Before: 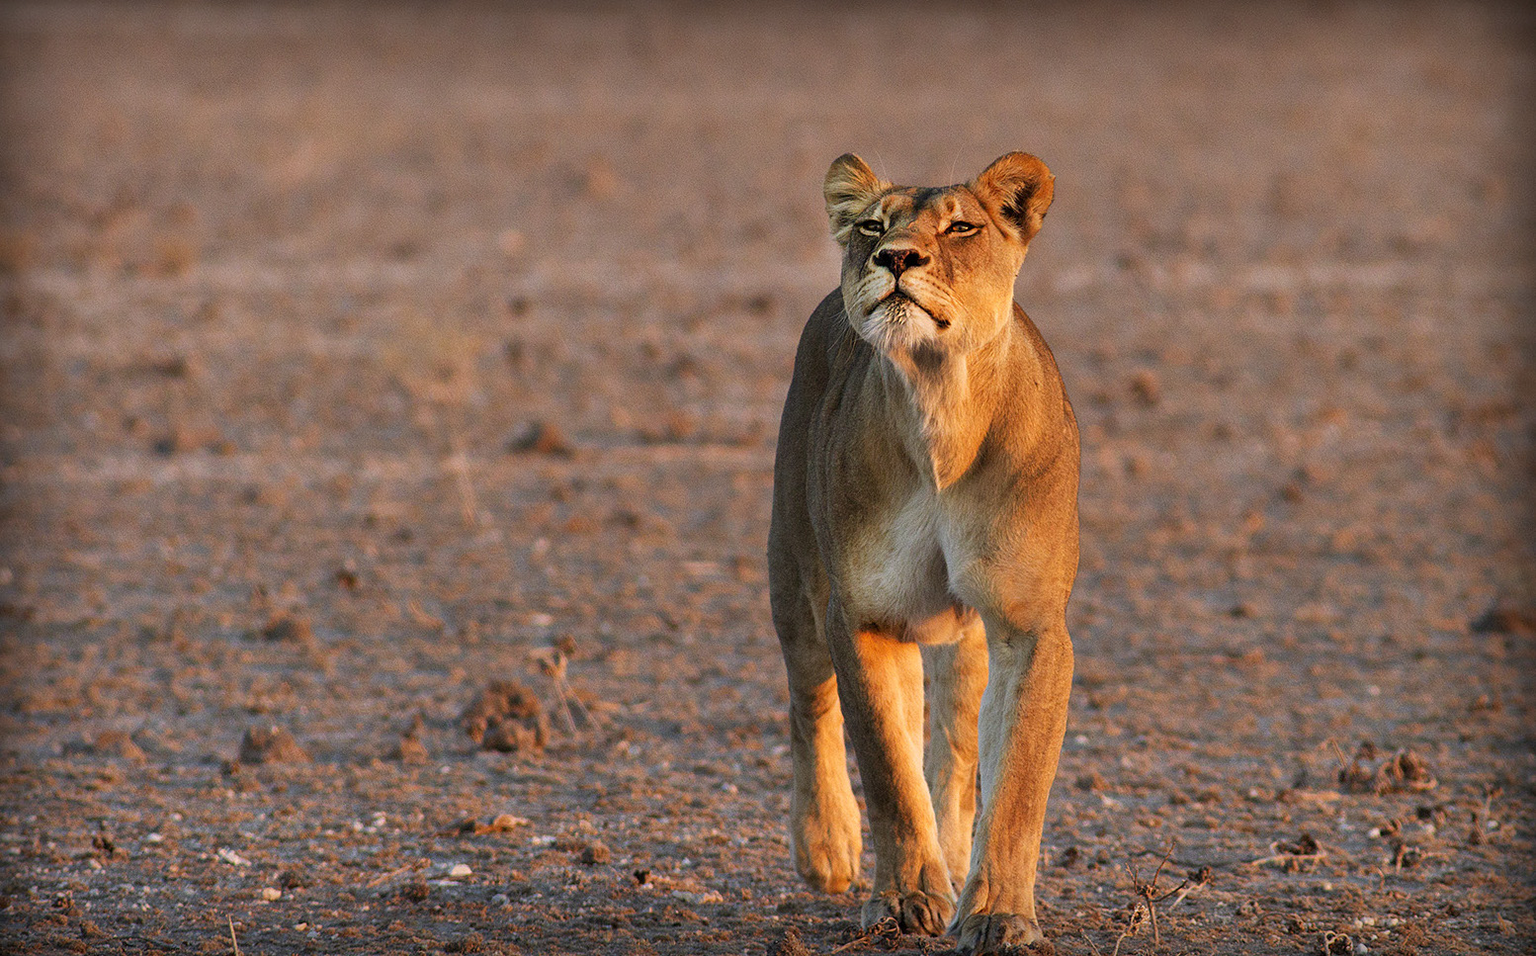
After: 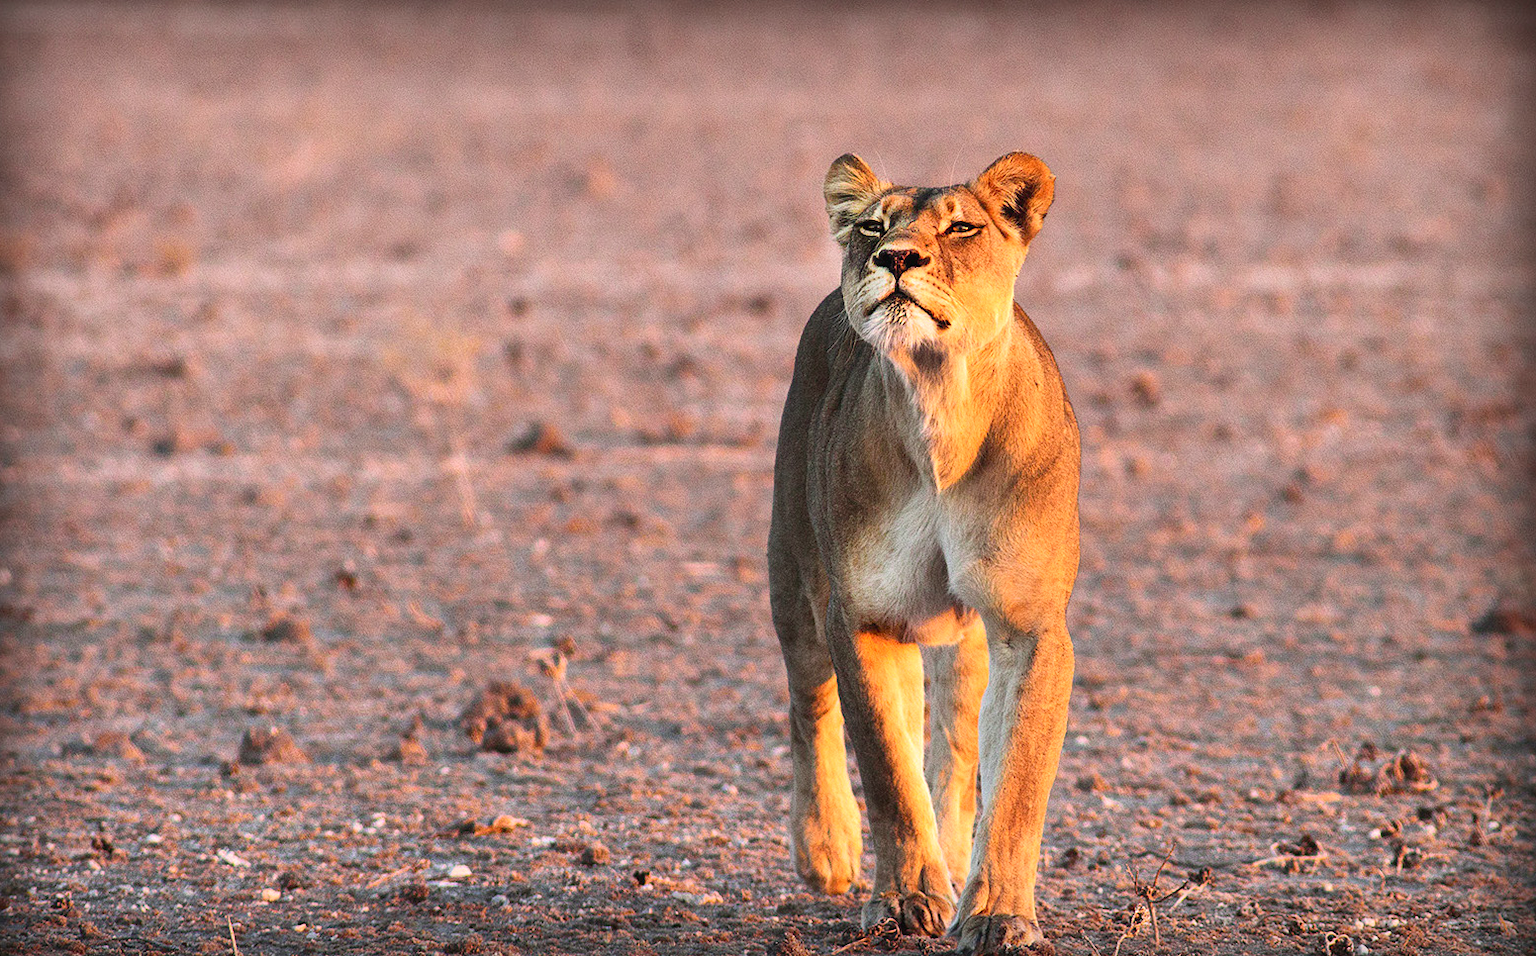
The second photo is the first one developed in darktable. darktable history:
exposure: exposure 0.6 EV, compensate highlight preservation false
crop and rotate: left 0.126%
tone curve: curves: ch0 [(0, 0.023) (0.217, 0.19) (0.754, 0.801) (1, 0.977)]; ch1 [(0, 0) (0.392, 0.398) (0.5, 0.5) (0.521, 0.528) (0.56, 0.577) (1, 1)]; ch2 [(0, 0) (0.5, 0.5) (0.579, 0.561) (0.65, 0.657) (1, 1)], color space Lab, independent channels, preserve colors none
